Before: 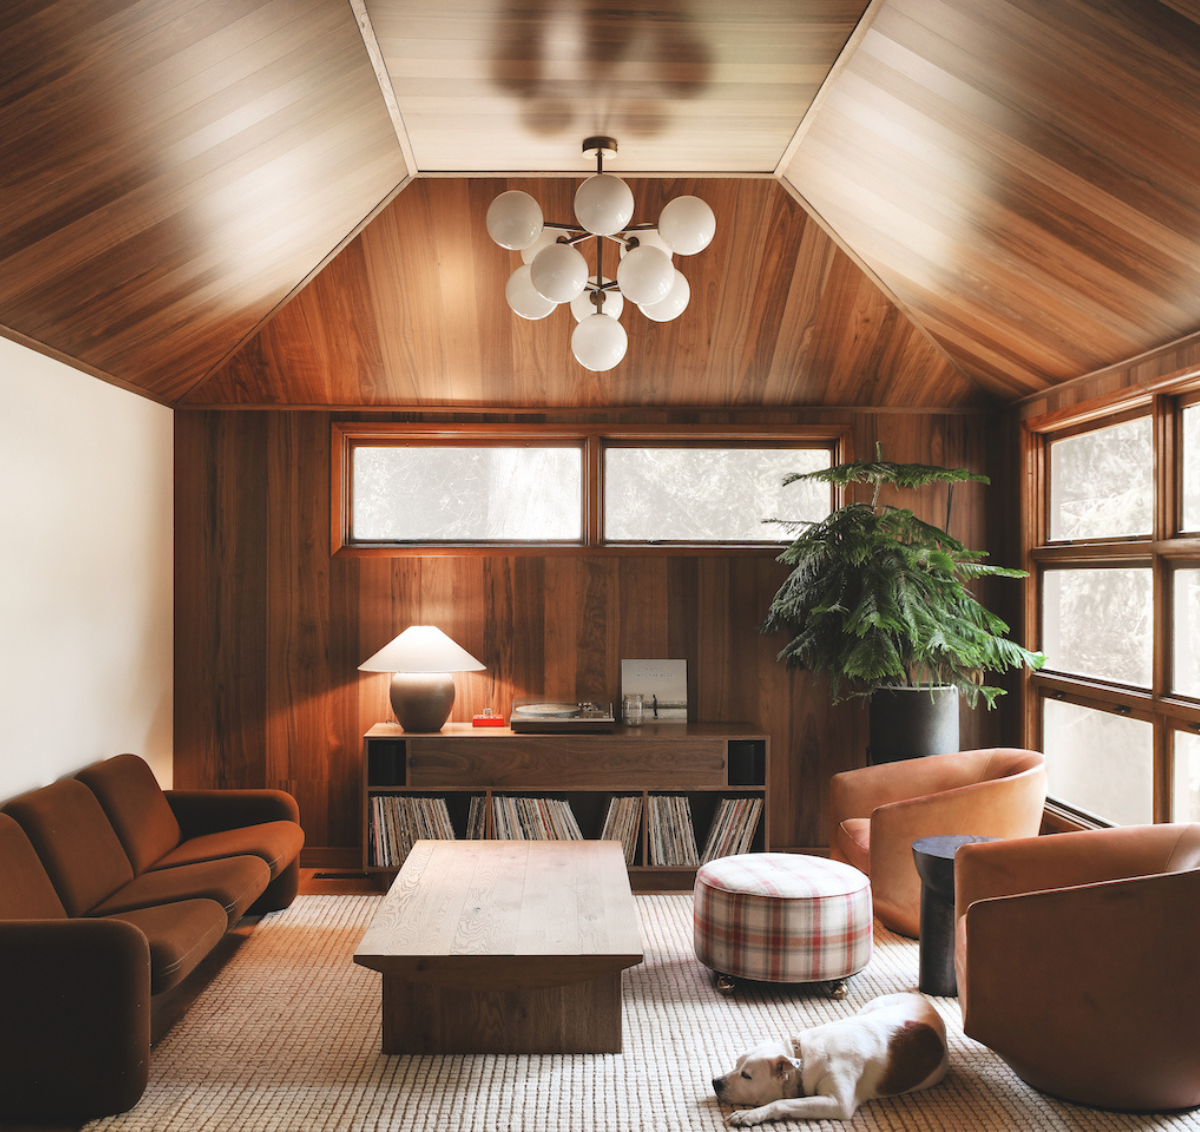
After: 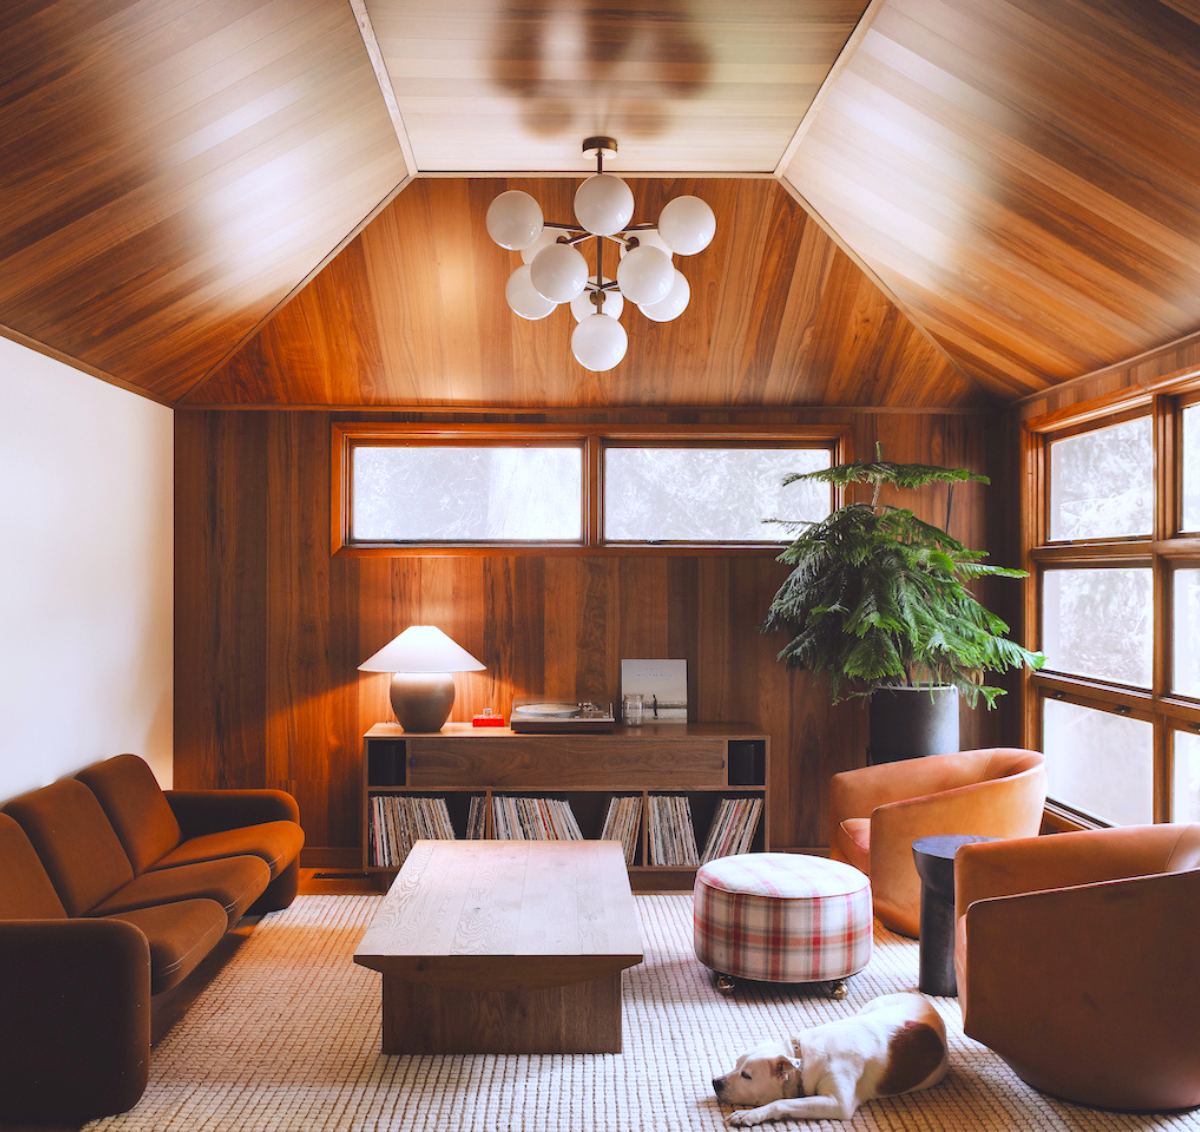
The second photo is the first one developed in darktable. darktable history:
color balance rgb: perceptual saturation grading › global saturation 25%, perceptual brilliance grading › mid-tones 10%, perceptual brilliance grading › shadows 15%, global vibrance 20%
color correction: highlights a* -0.95, highlights b* 4.5, shadows a* 3.55
white balance: red 0.967, blue 1.119, emerald 0.756
